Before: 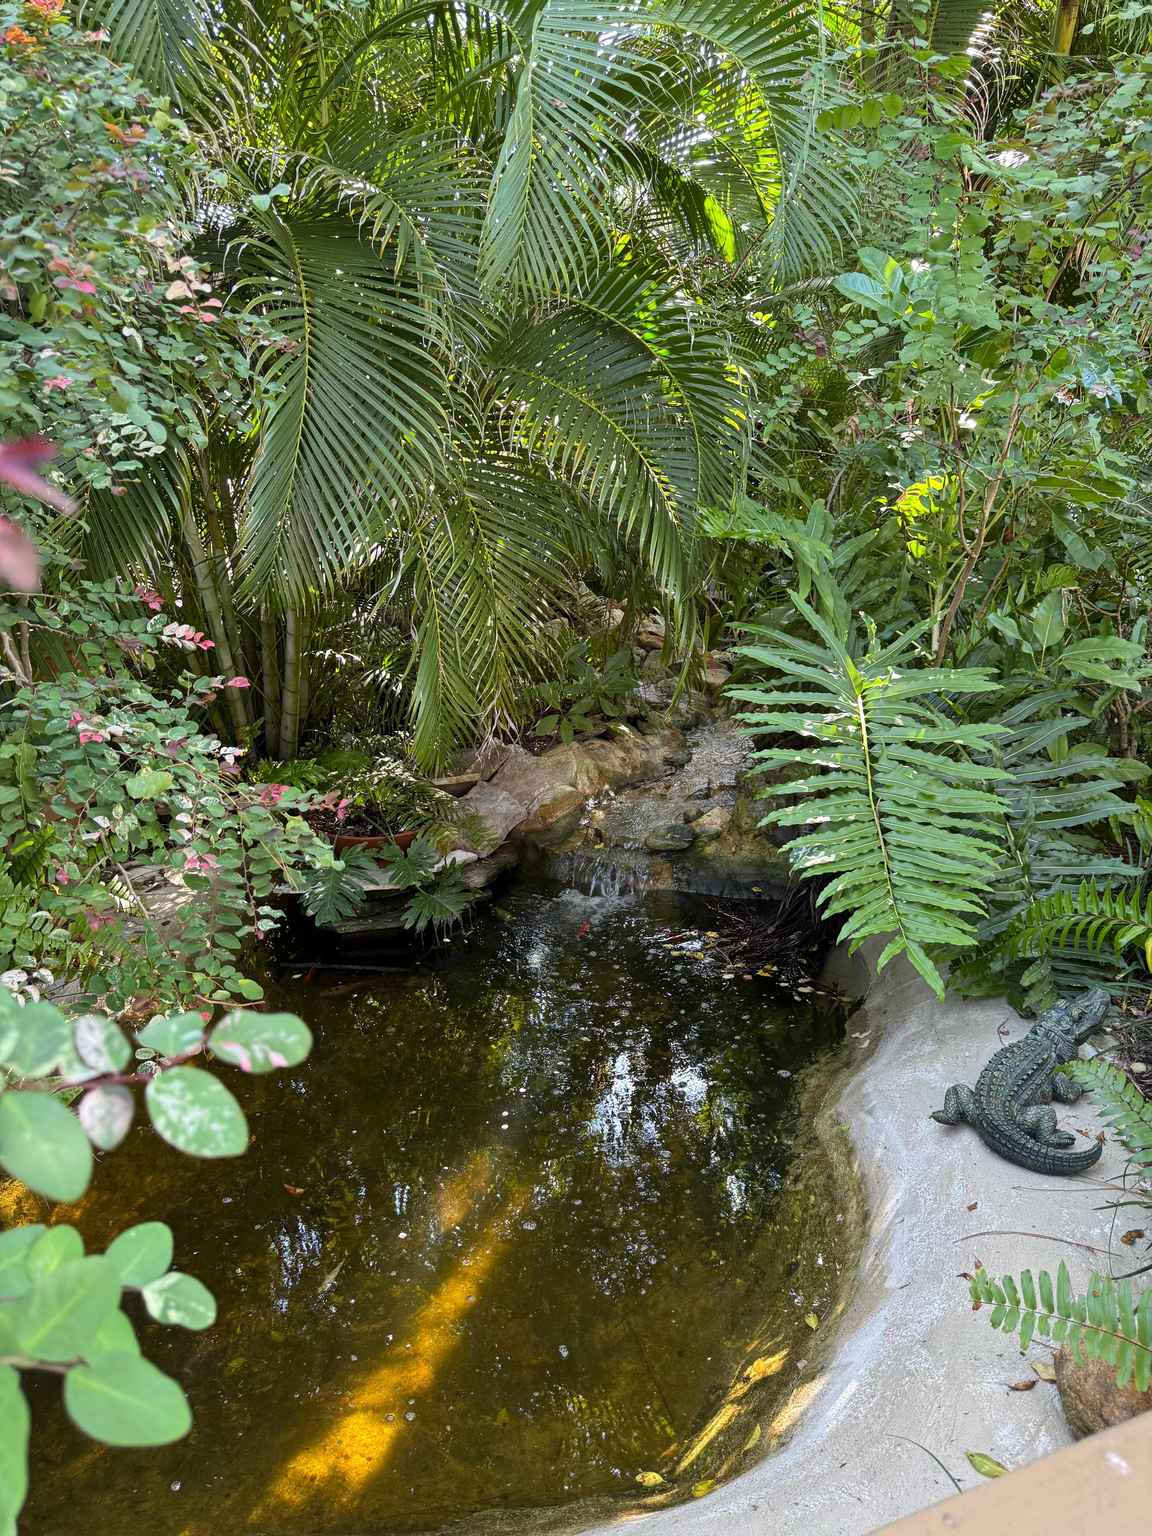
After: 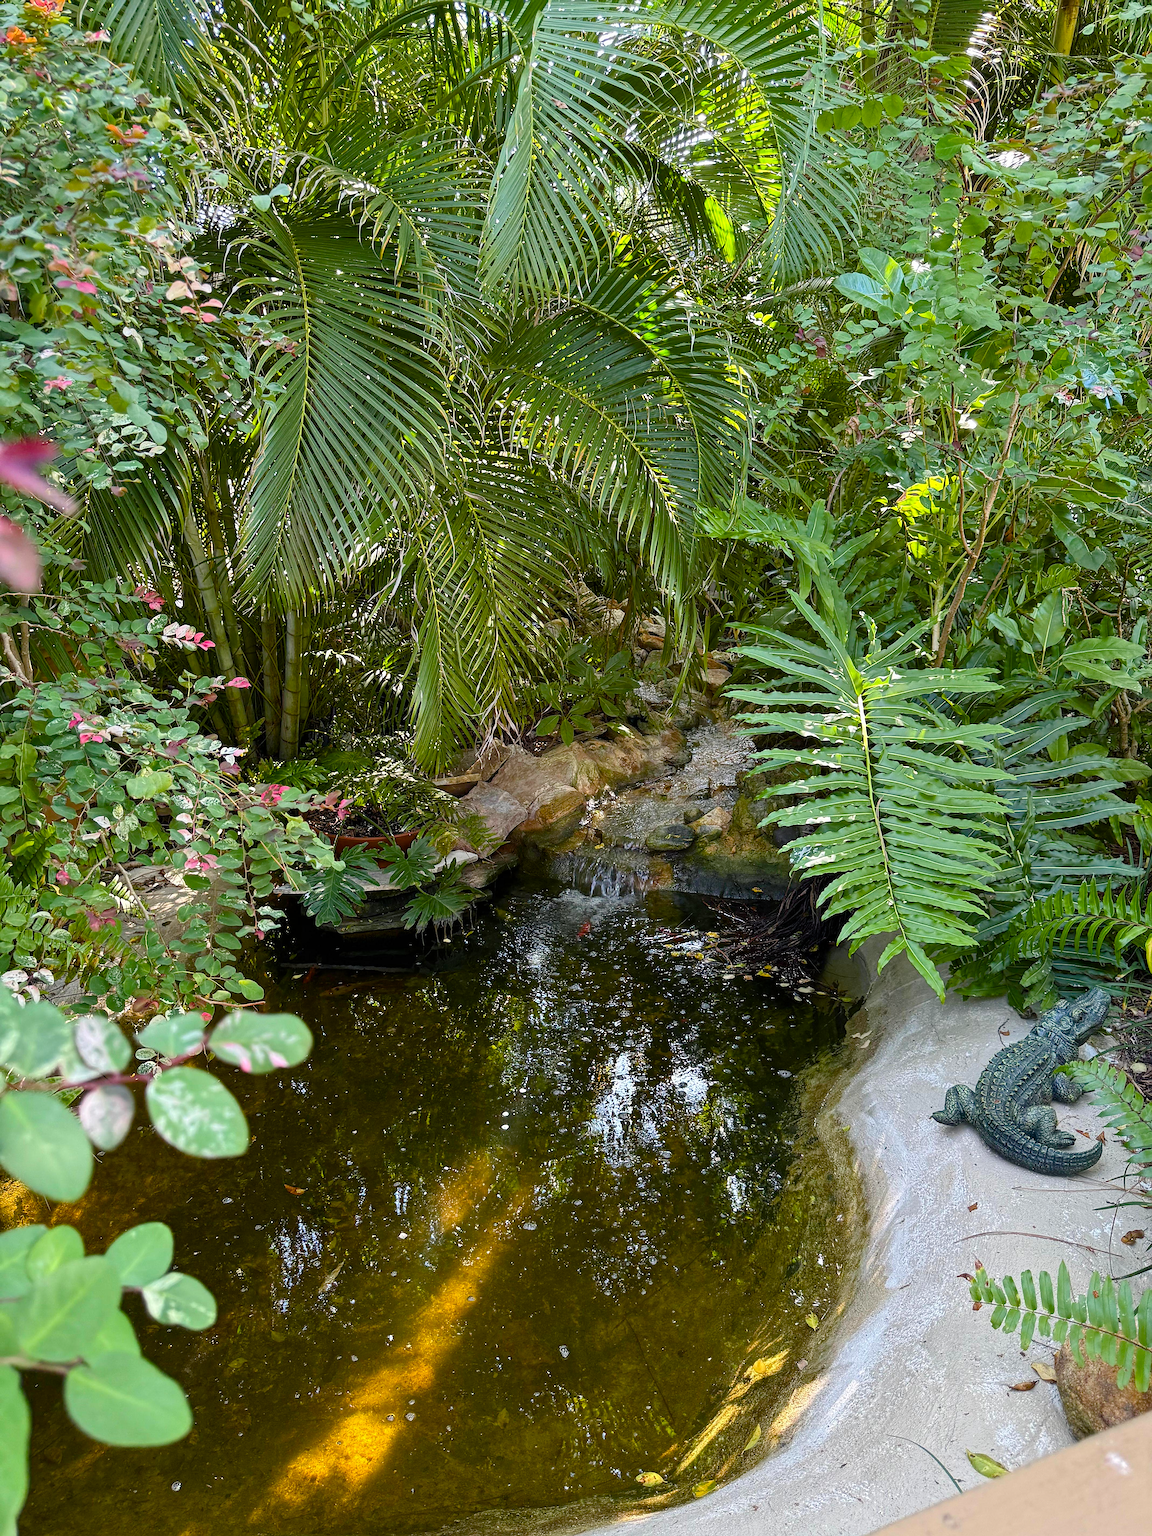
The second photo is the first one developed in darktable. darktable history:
color balance rgb: shadows lift › chroma 1.048%, shadows lift › hue 242.44°, perceptual saturation grading › global saturation 20%, perceptual saturation grading › highlights -24.817%, perceptual saturation grading › shadows 49.245%, global vibrance 20%
sharpen: on, module defaults
